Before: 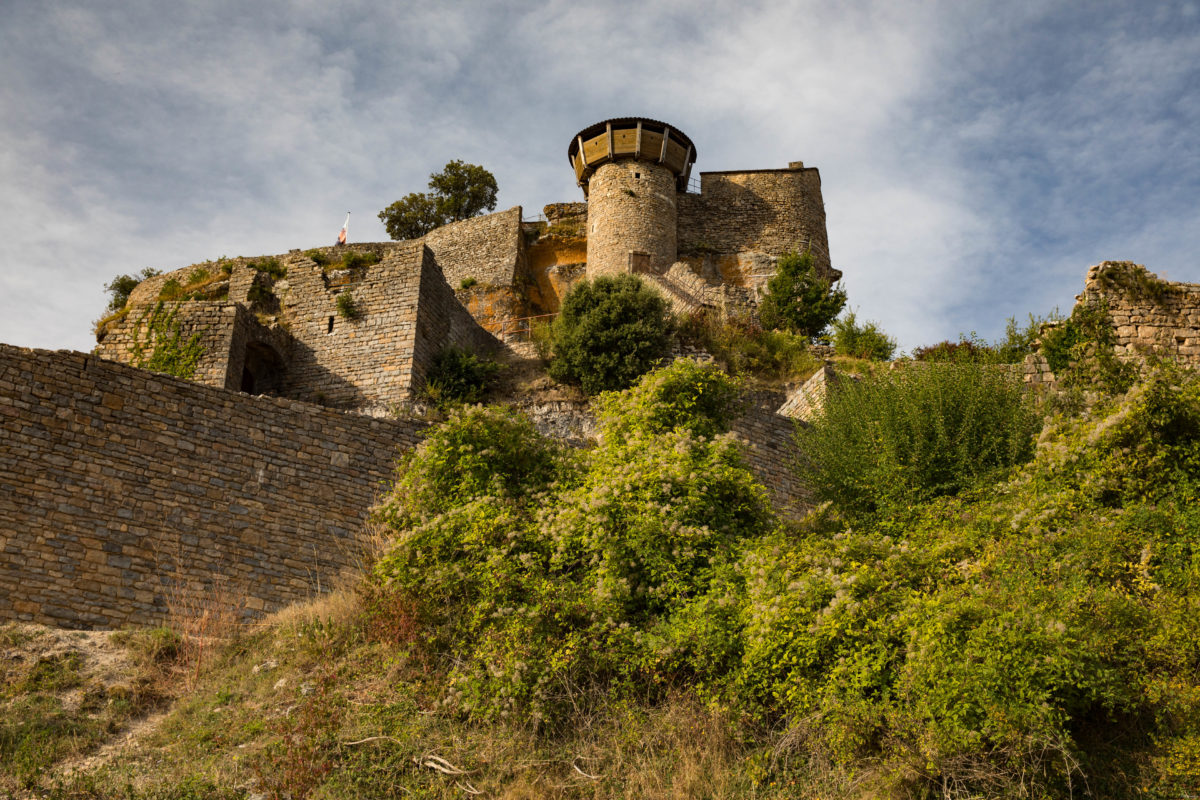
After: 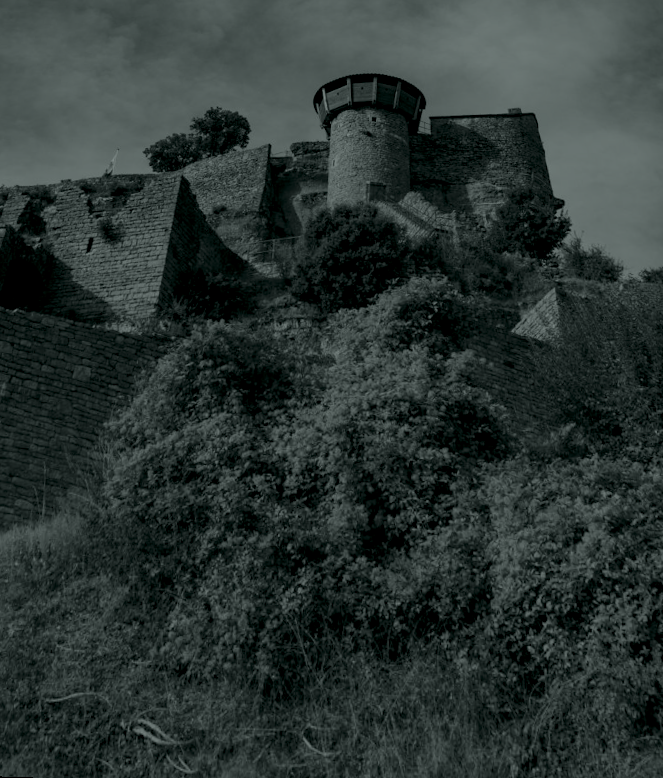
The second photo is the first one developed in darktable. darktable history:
rotate and perspective: rotation 0.72°, lens shift (vertical) -0.352, lens shift (horizontal) -0.051, crop left 0.152, crop right 0.859, crop top 0.019, crop bottom 0.964
colorize: hue 90°, saturation 19%, lightness 1.59%, version 1
exposure: black level correction 0, exposure 1.2 EV, compensate exposure bias true, compensate highlight preservation false
crop and rotate: left 13.537%, right 19.796%
